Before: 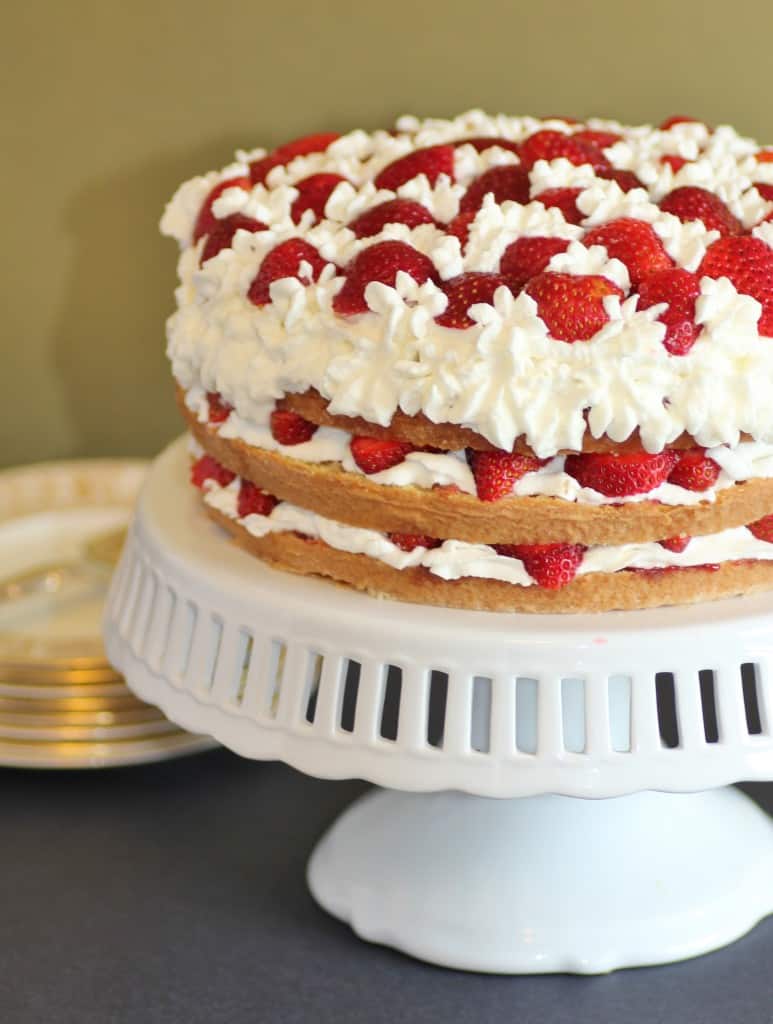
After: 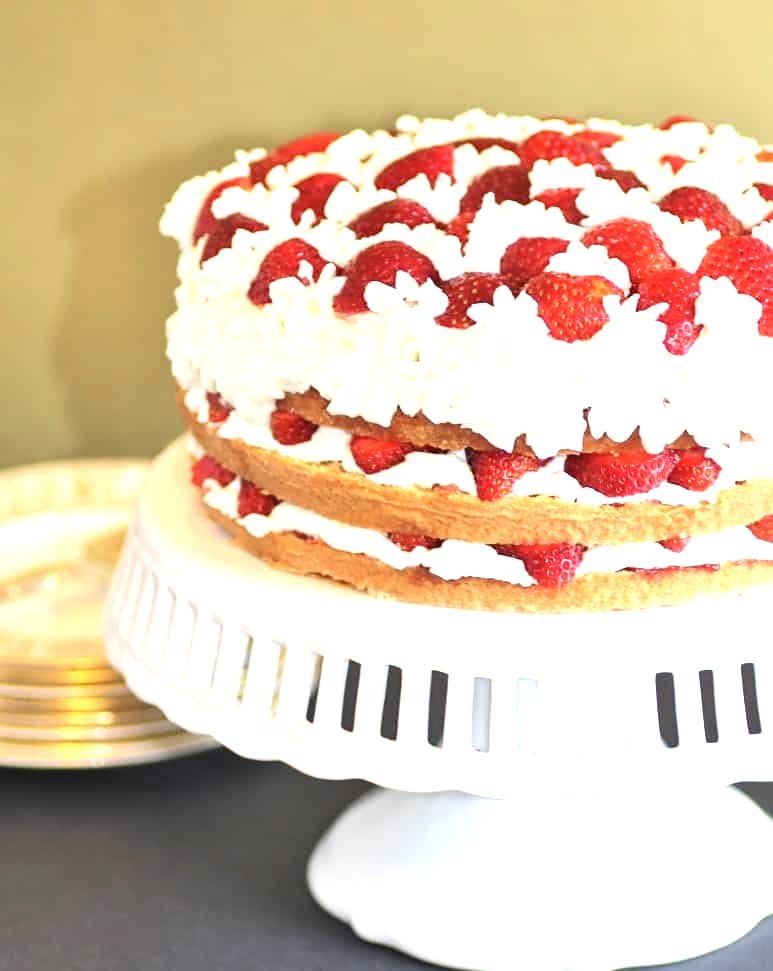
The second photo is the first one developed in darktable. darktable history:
exposure: black level correction 0, exposure 1.2 EV, compensate exposure bias true, compensate highlight preservation false
sharpen: amount 0.2
contrast brightness saturation: contrast 0.01, saturation -0.05
crop and rotate: top 0%, bottom 5.097%
